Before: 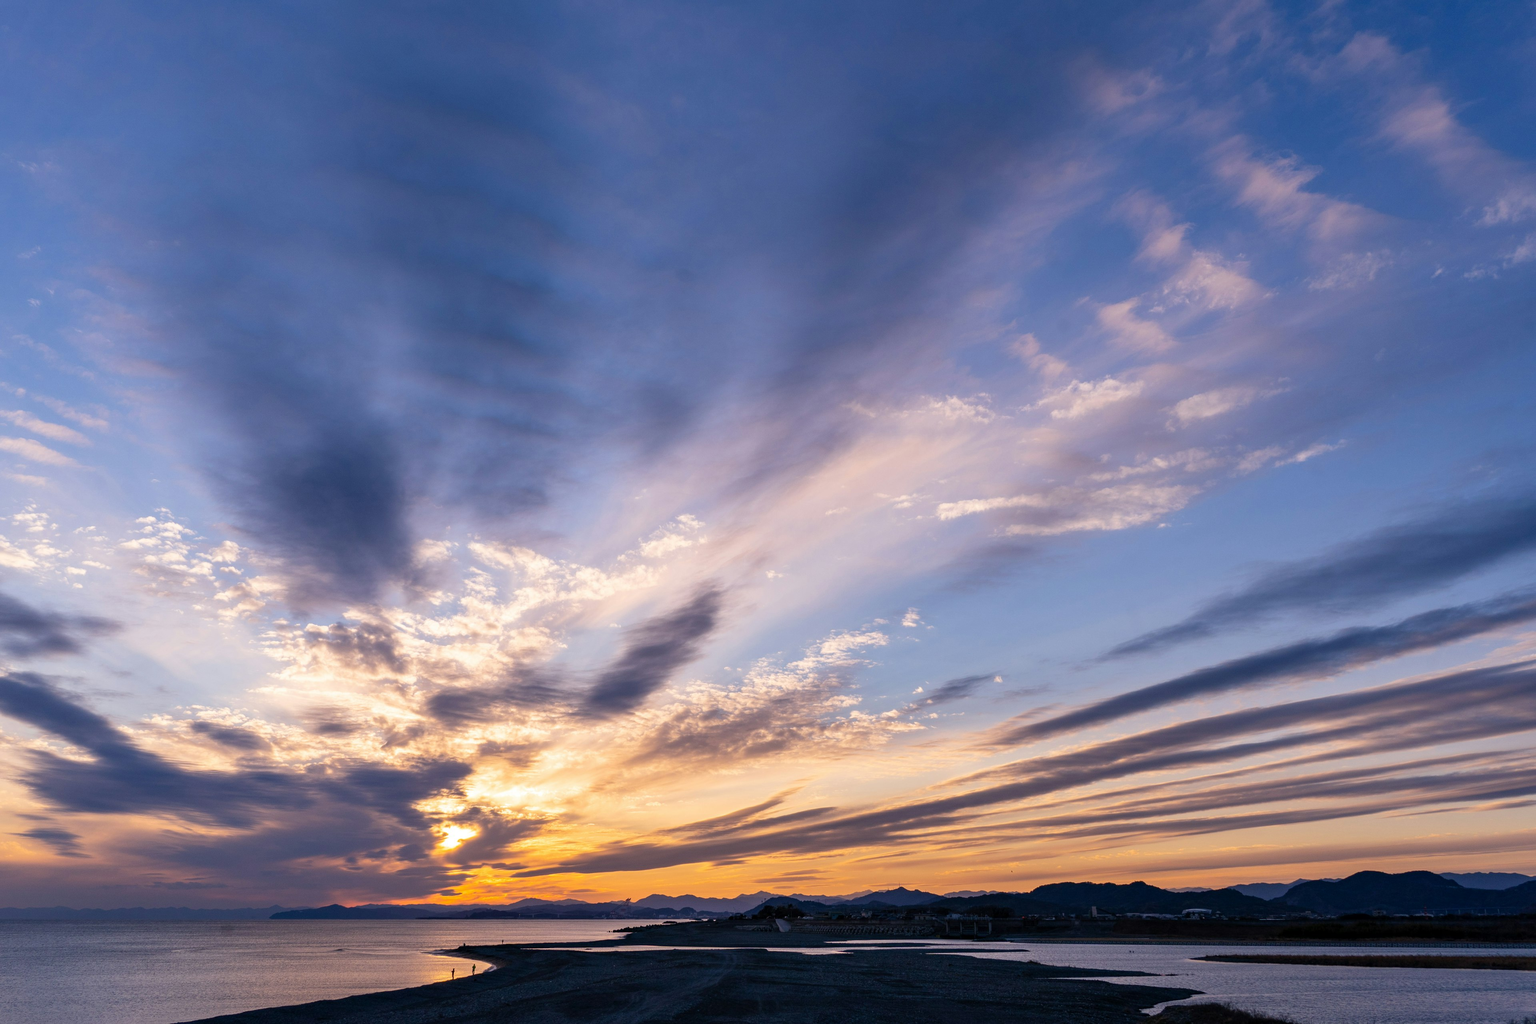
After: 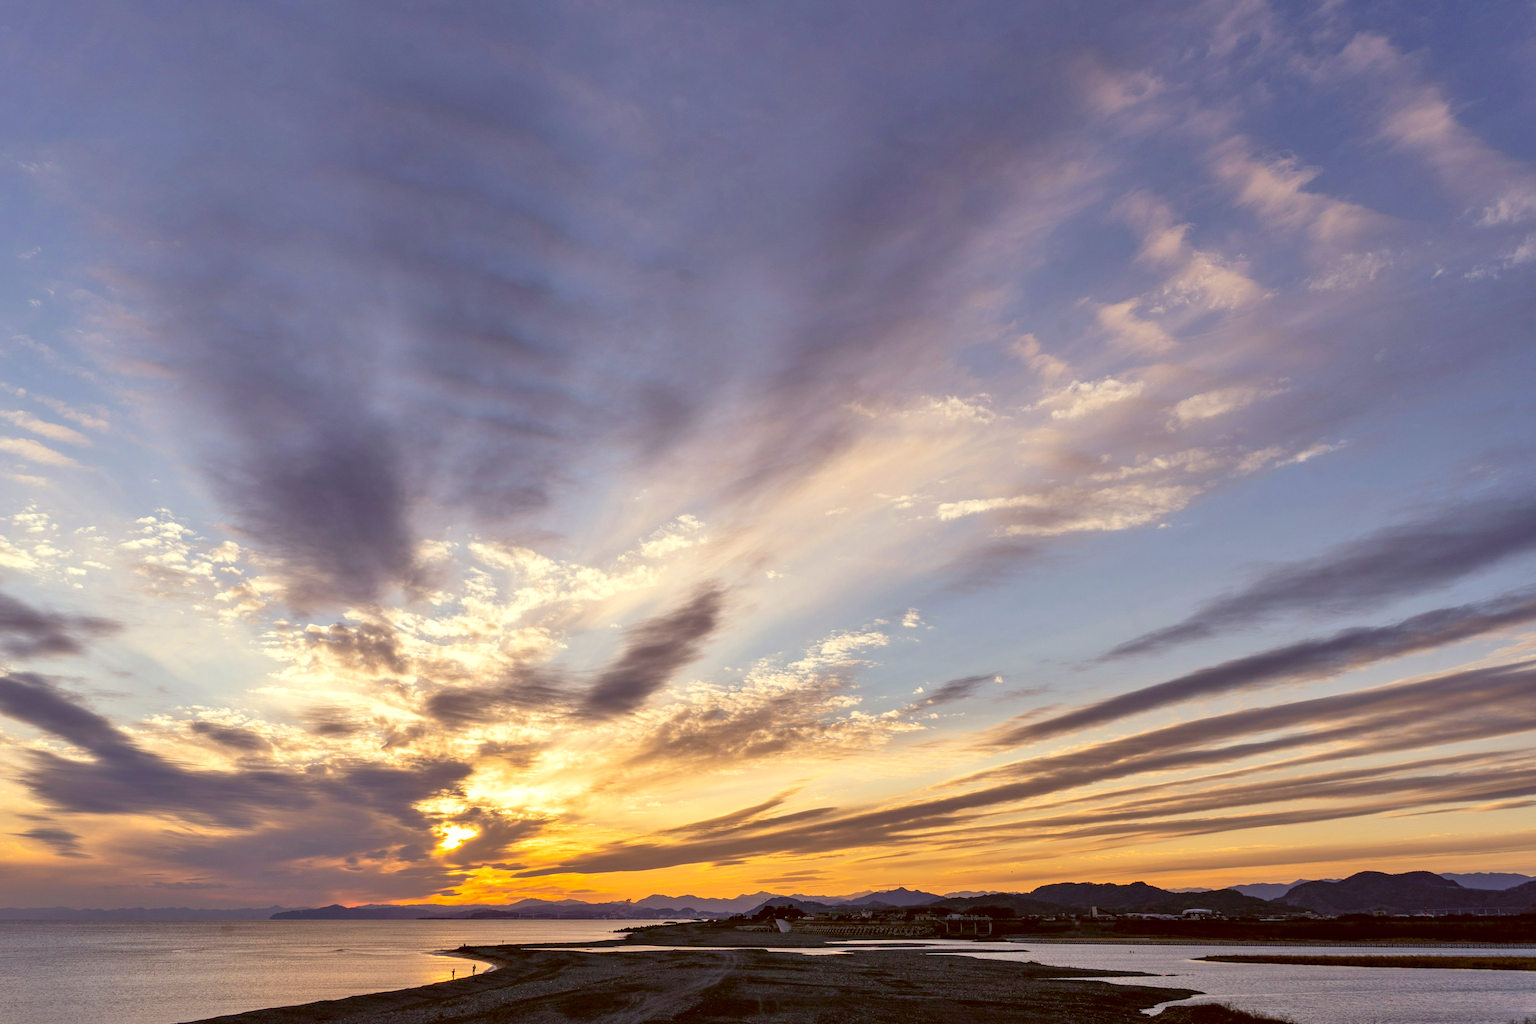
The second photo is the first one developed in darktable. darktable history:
color correction: highlights a* -5.43, highlights b* 9.8, shadows a* 9.7, shadows b* 24.25
exposure: exposure 0.153 EV, compensate exposure bias true, compensate highlight preservation false
tone equalizer: -7 EV 0.16 EV, -6 EV 0.632 EV, -5 EV 1.18 EV, -4 EV 1.31 EV, -3 EV 1.13 EV, -2 EV 0.6 EV, -1 EV 0.15 EV
